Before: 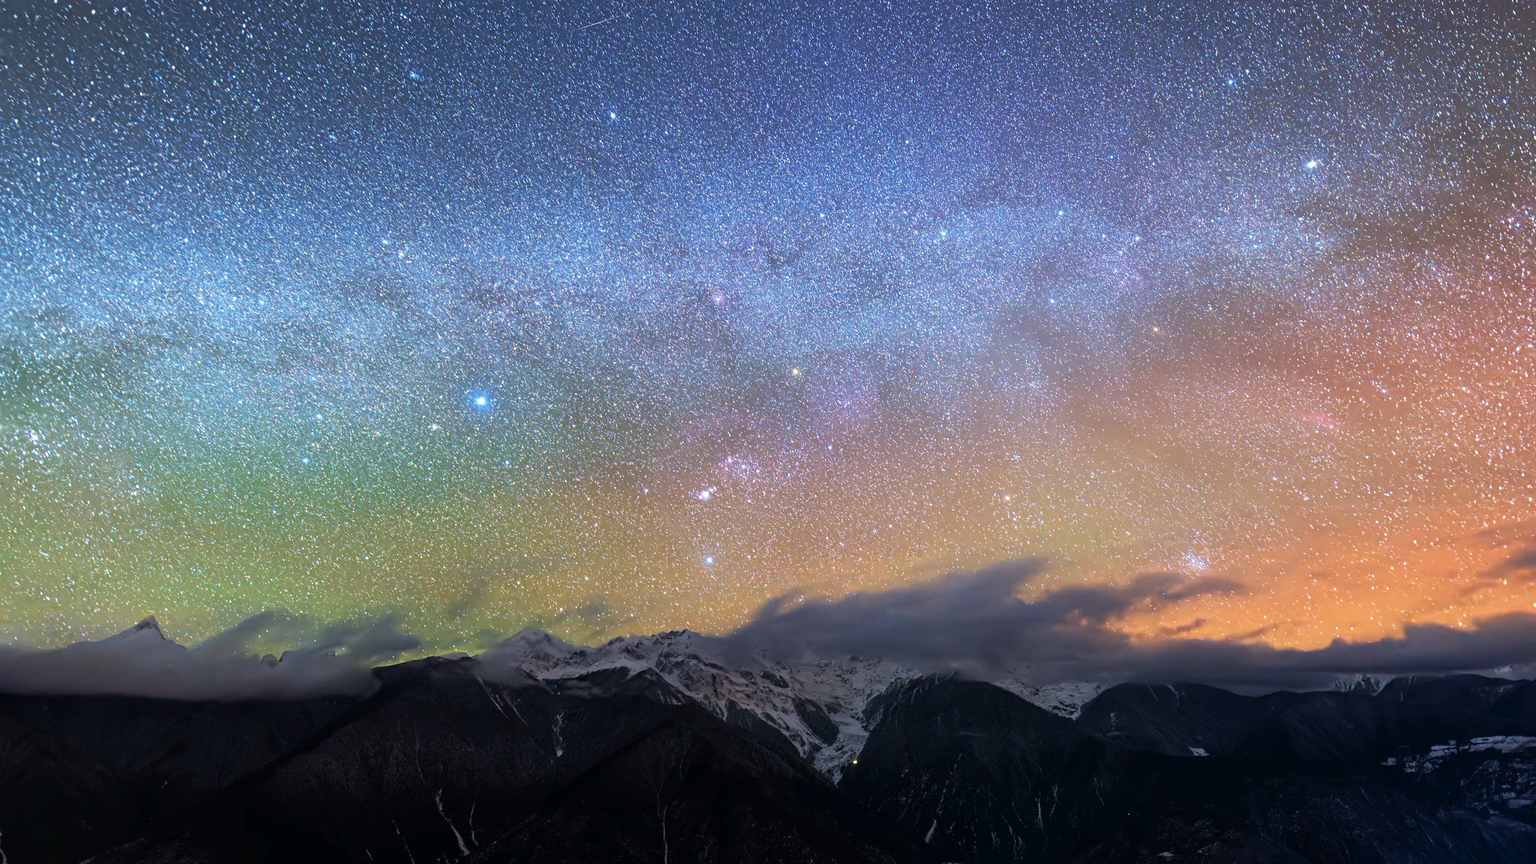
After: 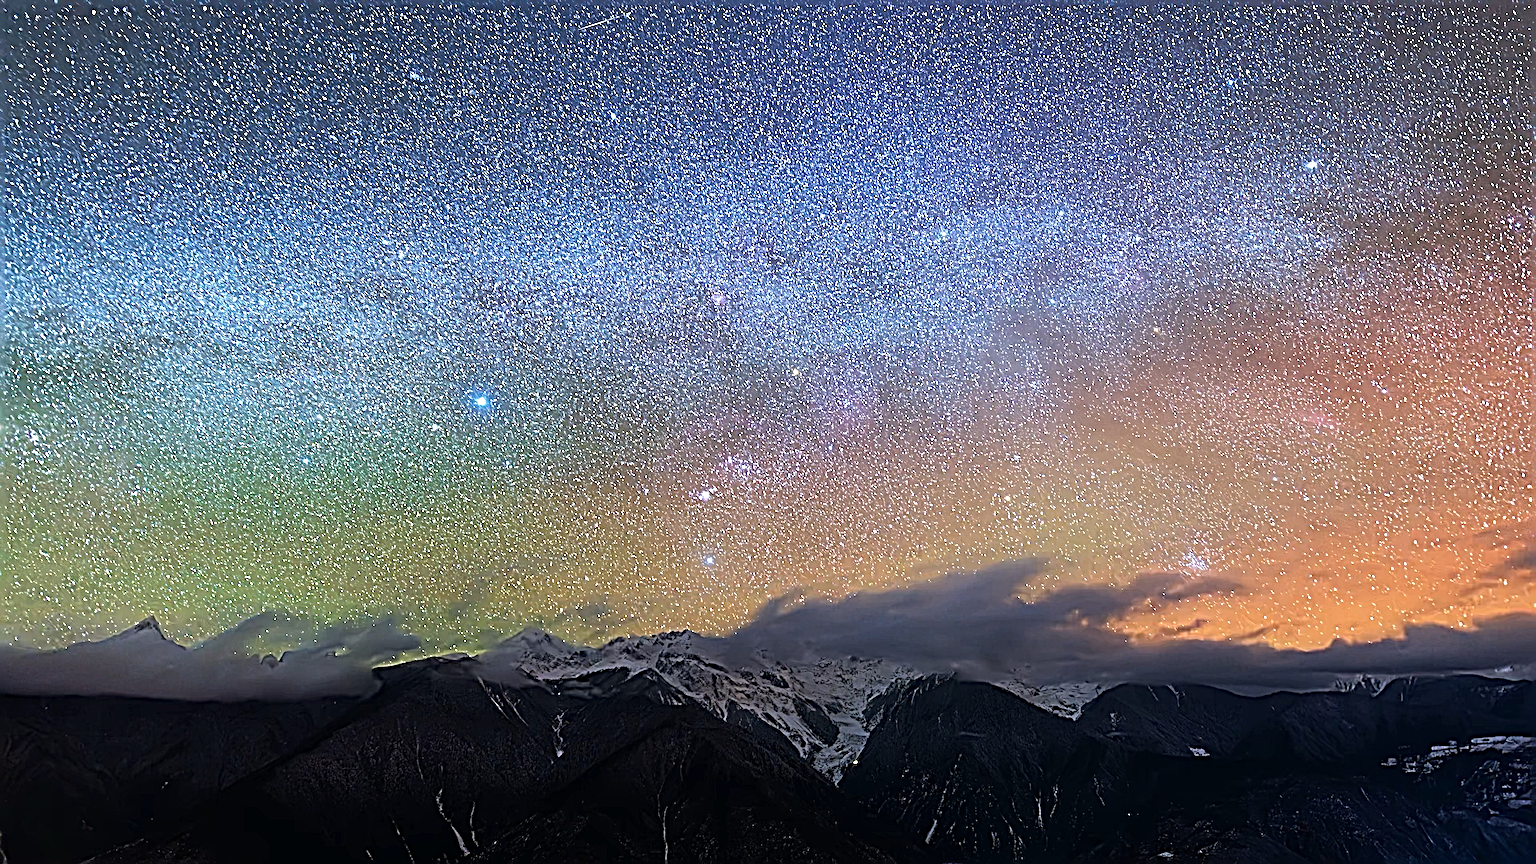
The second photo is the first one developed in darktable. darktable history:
sharpen: radius 6.259, amount 1.804, threshold 0.095
